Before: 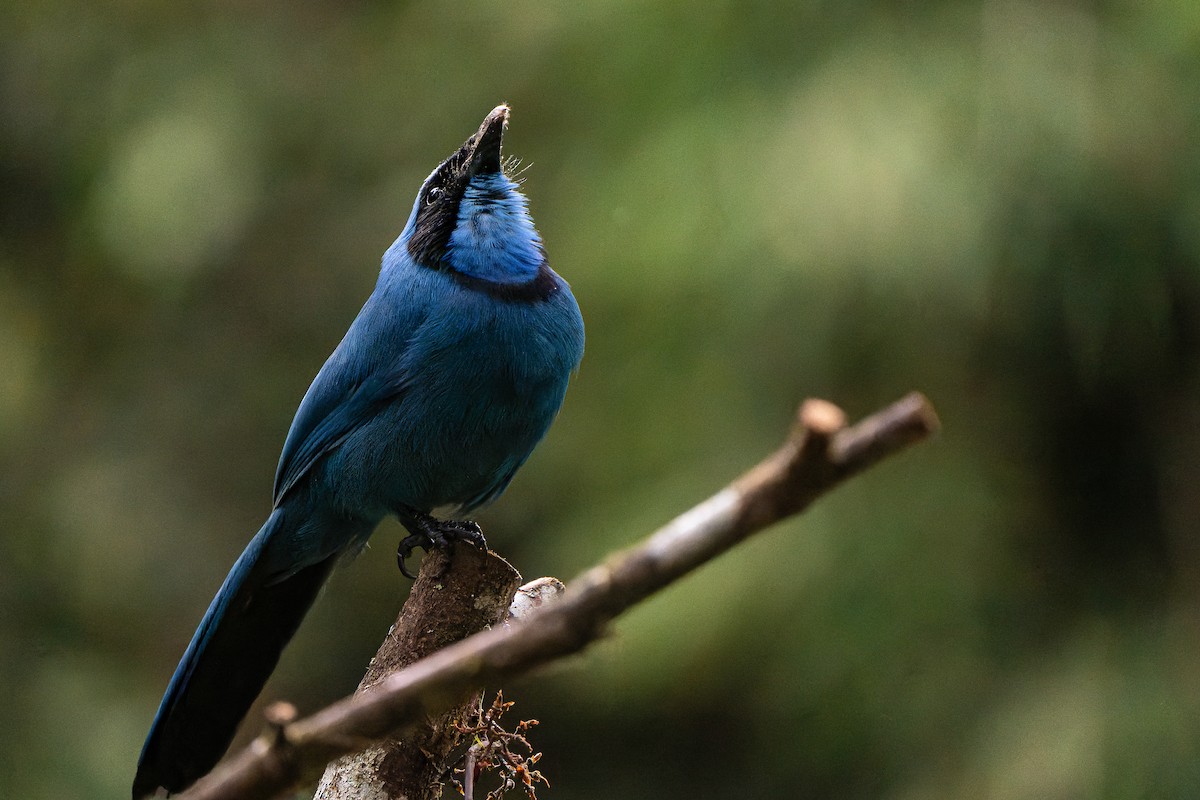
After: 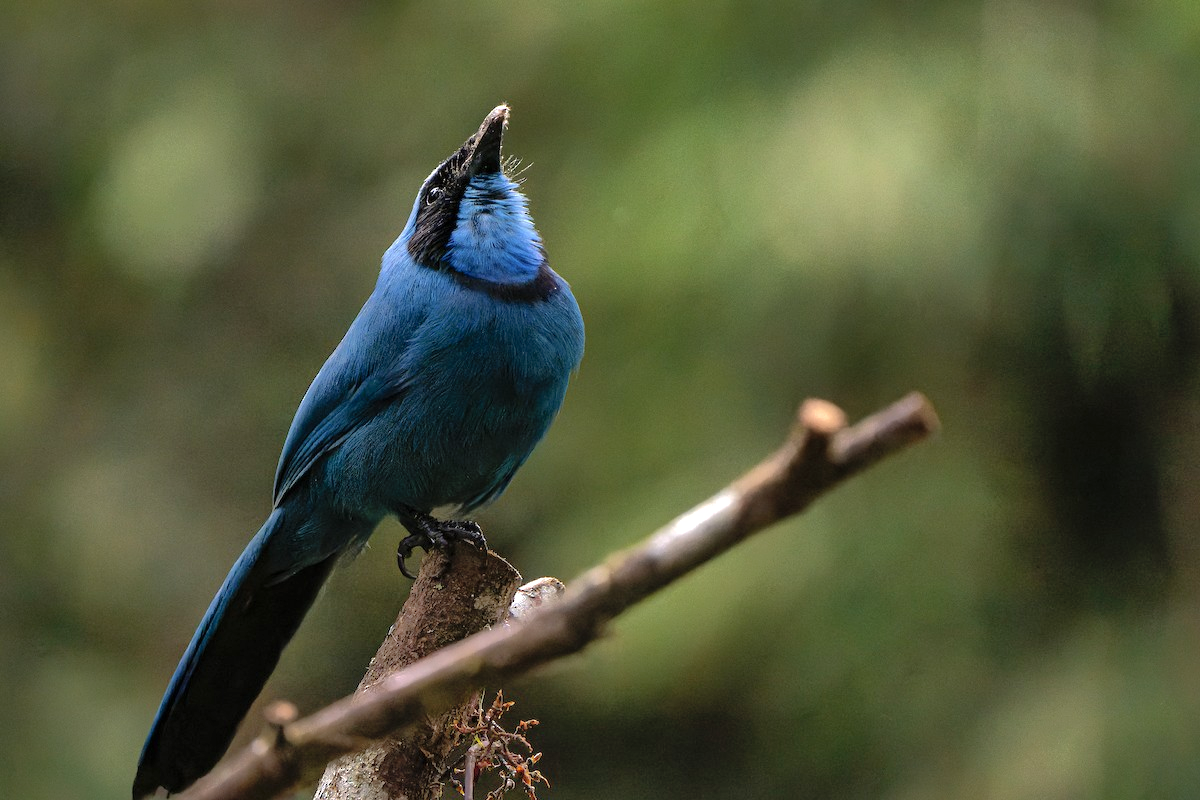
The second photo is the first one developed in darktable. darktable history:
shadows and highlights: shadows 59.96, highlights -60.06
tone equalizer: -8 EV -0.418 EV, -7 EV -0.36 EV, -6 EV -0.342 EV, -5 EV -0.241 EV, -3 EV 0.2 EV, -2 EV 0.326 EV, -1 EV 0.409 EV, +0 EV 0.401 EV, edges refinement/feathering 500, mask exposure compensation -1.57 EV, preserve details guided filter
